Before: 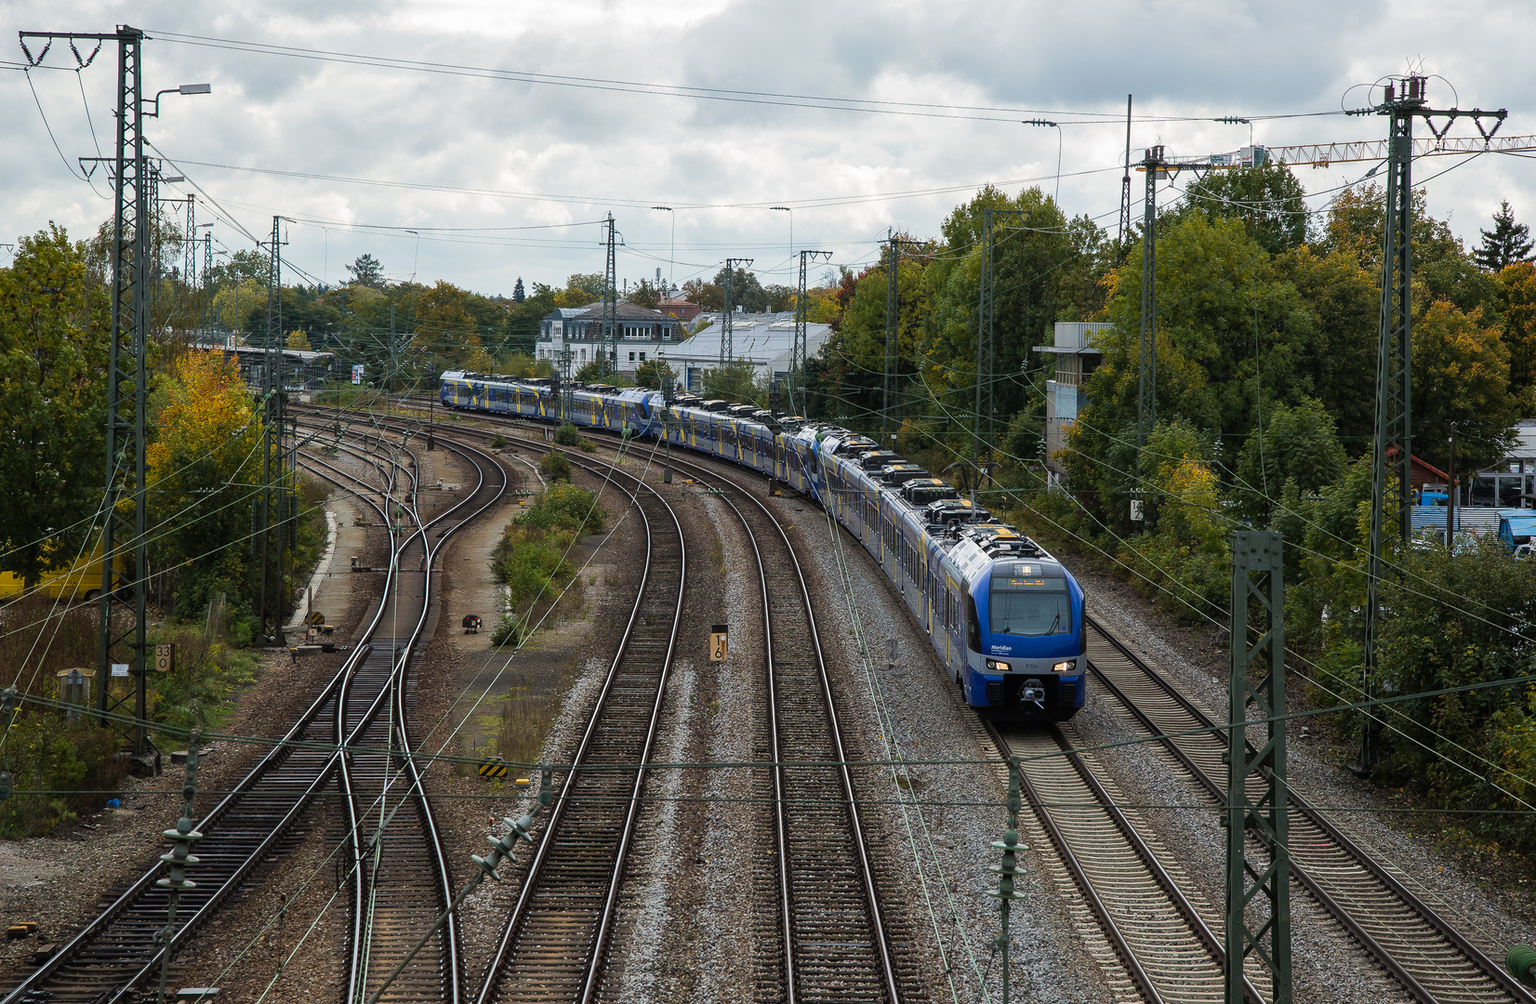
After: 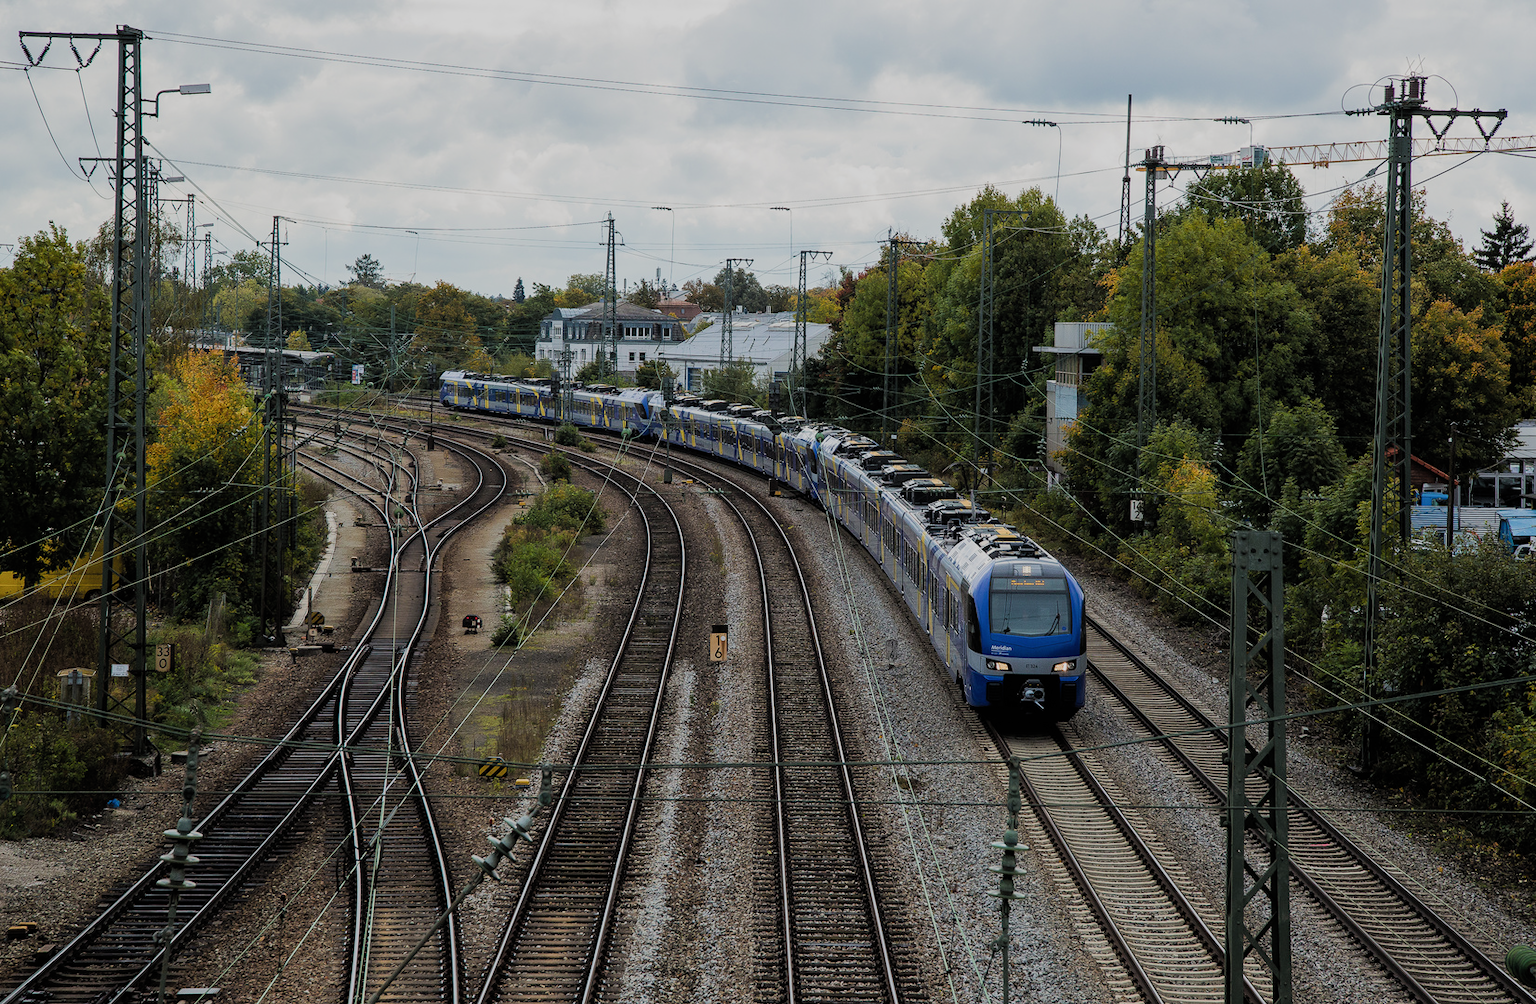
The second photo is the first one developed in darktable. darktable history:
filmic rgb: black relative exposure -7.65 EV, white relative exposure 4.56 EV, hardness 3.61, add noise in highlights 0, color science v3 (2019), use custom middle-gray values true, contrast in highlights soft
